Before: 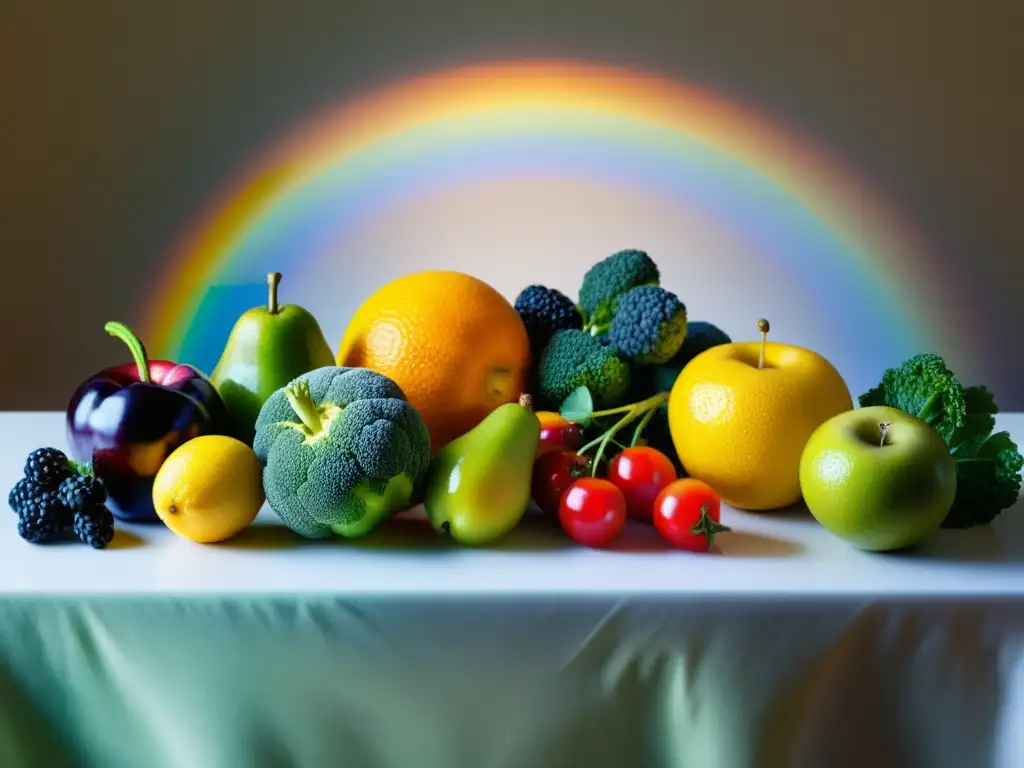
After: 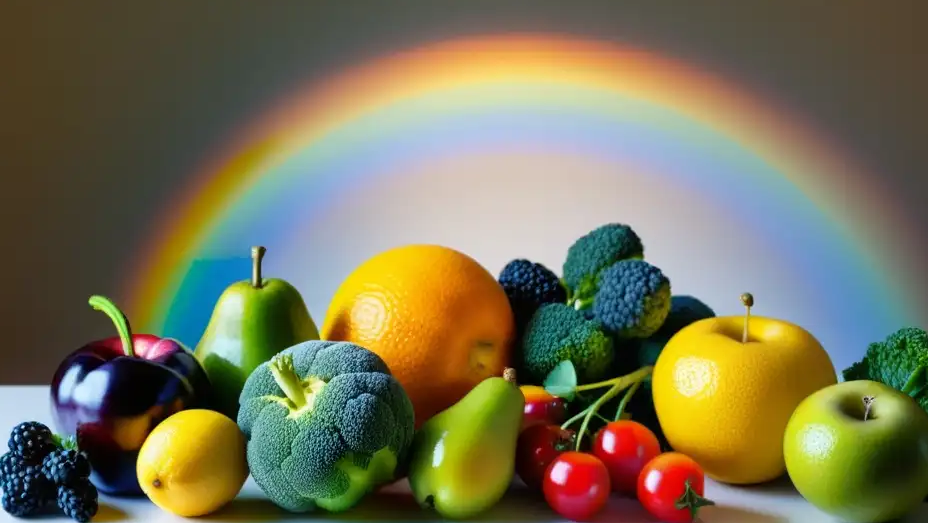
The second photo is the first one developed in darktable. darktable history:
crop: left 1.622%, top 3.411%, right 7.736%, bottom 28.439%
